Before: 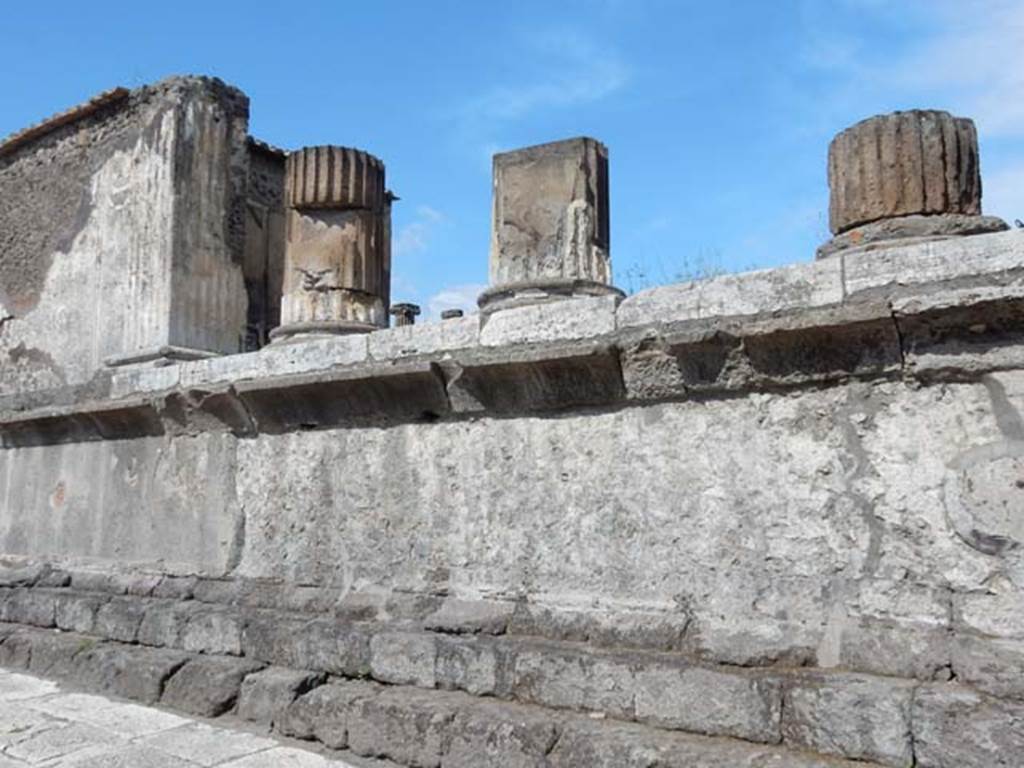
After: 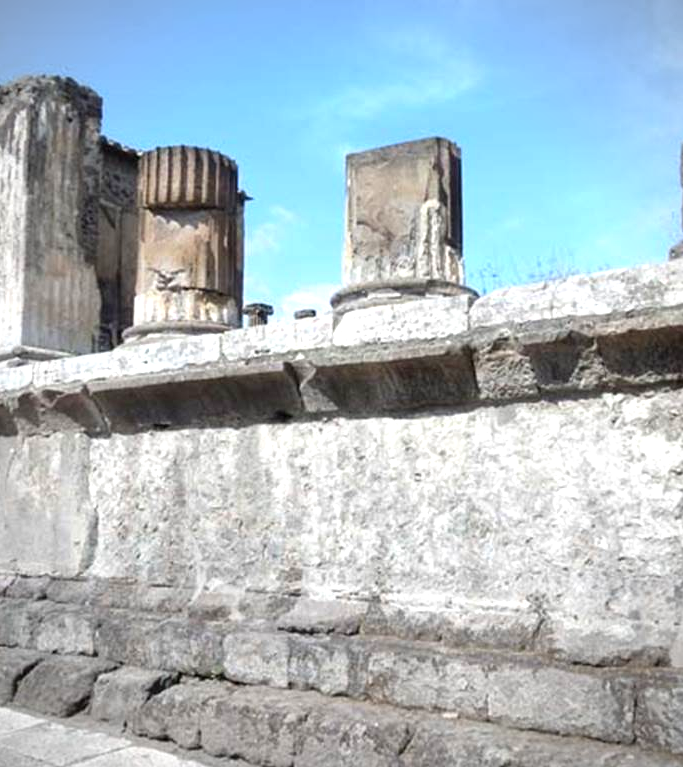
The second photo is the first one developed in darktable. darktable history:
crop and rotate: left 14.444%, right 18.783%
vignetting: fall-off radius 60.85%
exposure: exposure 0.718 EV, compensate highlight preservation false
